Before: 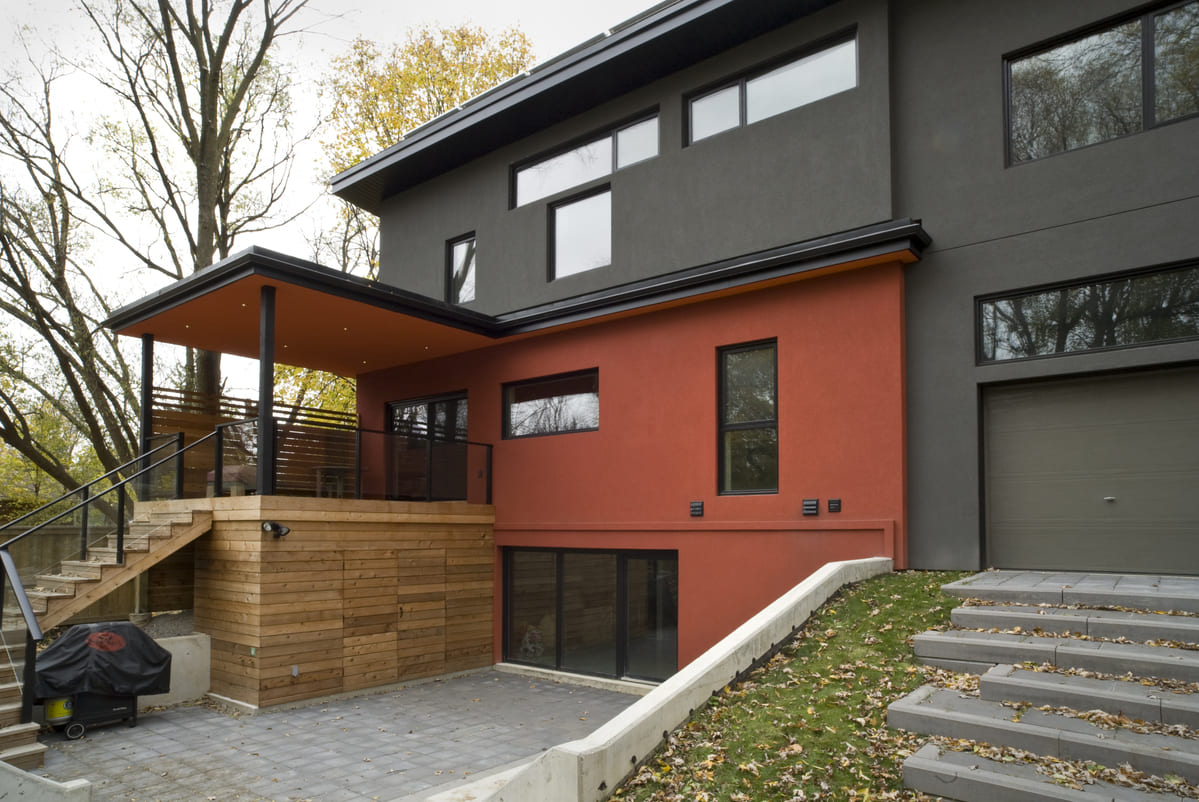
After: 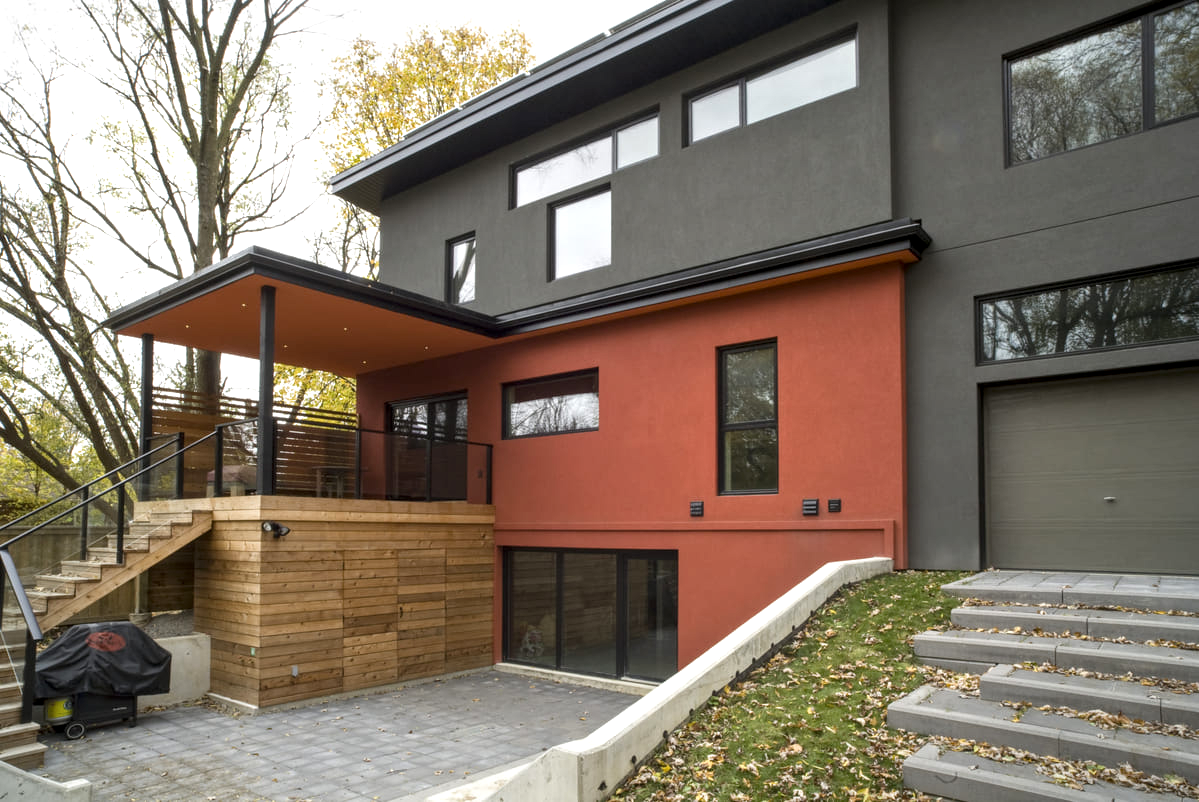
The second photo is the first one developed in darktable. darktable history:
exposure: exposure 0.375 EV, compensate highlight preservation false
local contrast: on, module defaults
